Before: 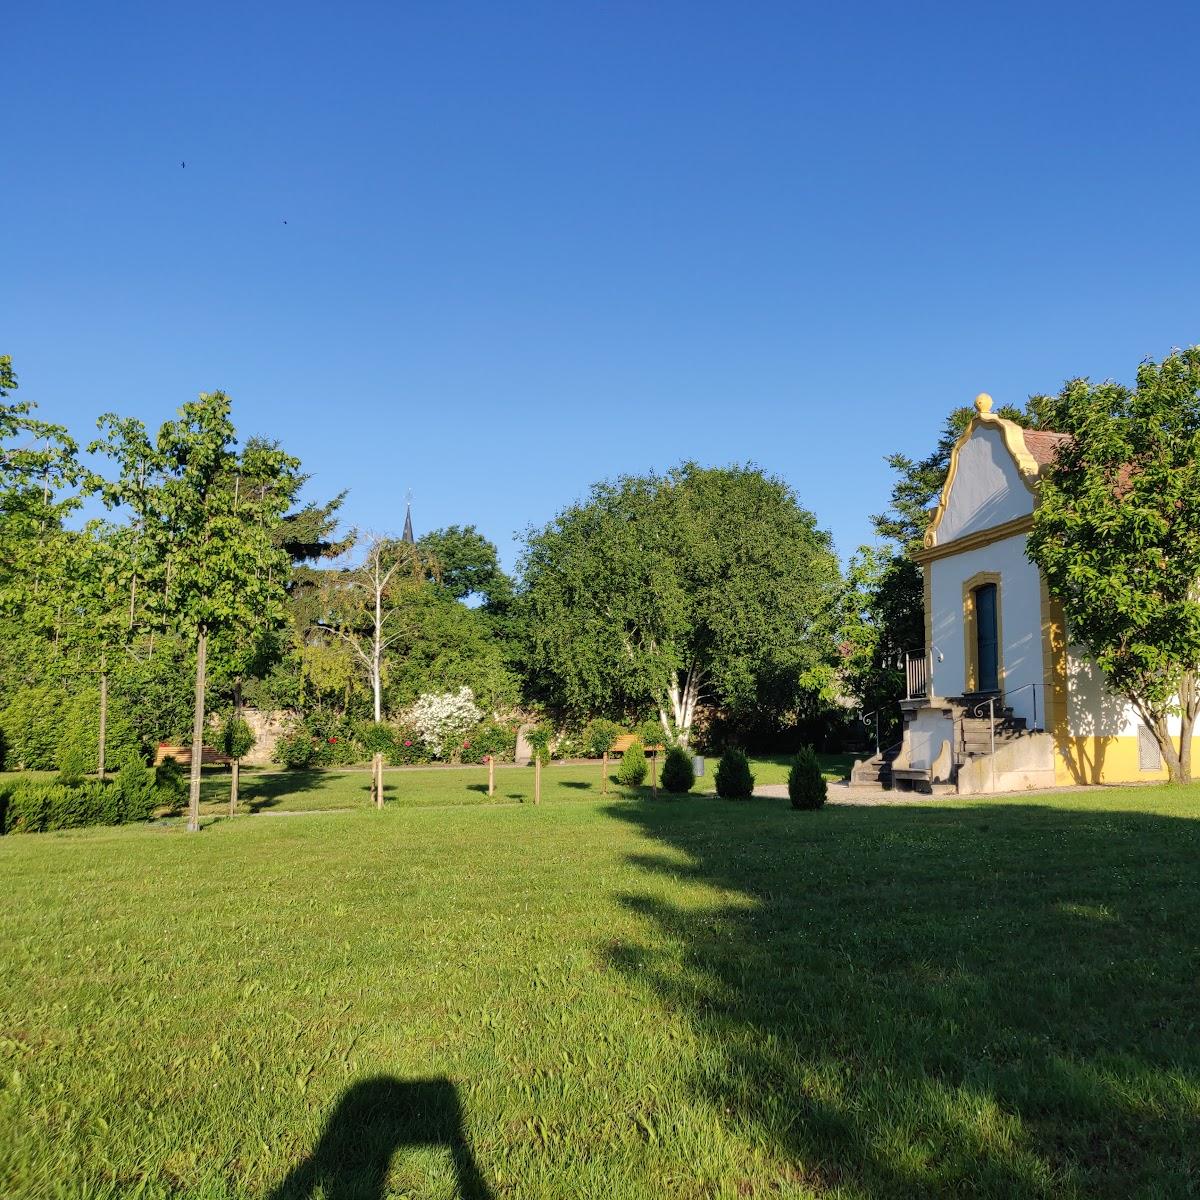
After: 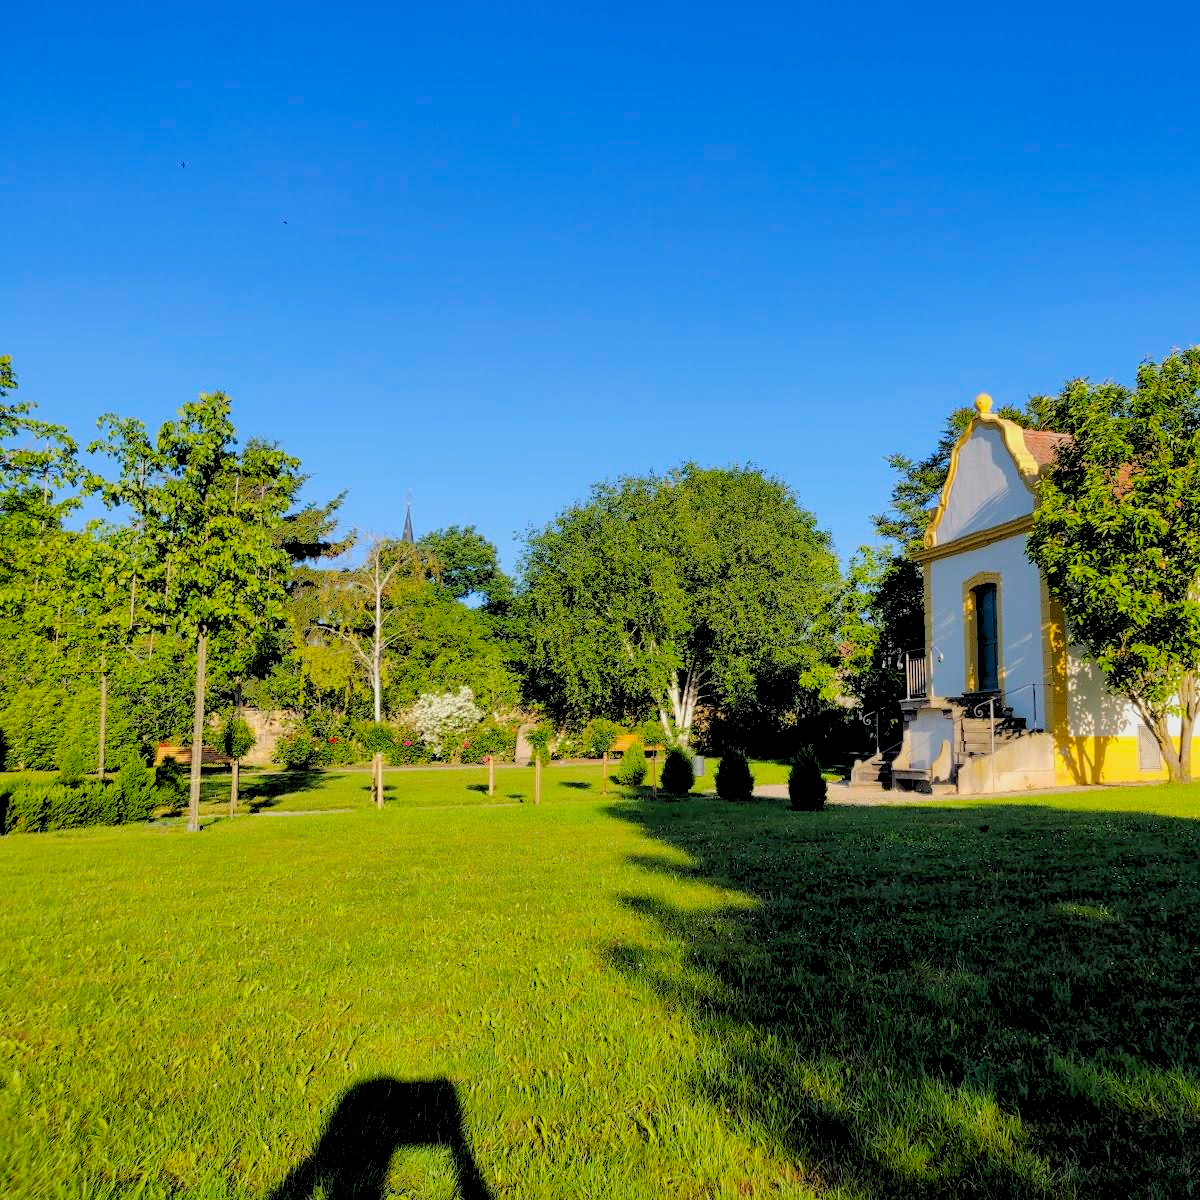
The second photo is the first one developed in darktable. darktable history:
rgb levels: preserve colors sum RGB, levels [[0.038, 0.433, 0.934], [0, 0.5, 1], [0, 0.5, 1]]
color balance rgb: perceptual saturation grading › global saturation 30%, global vibrance 20%
